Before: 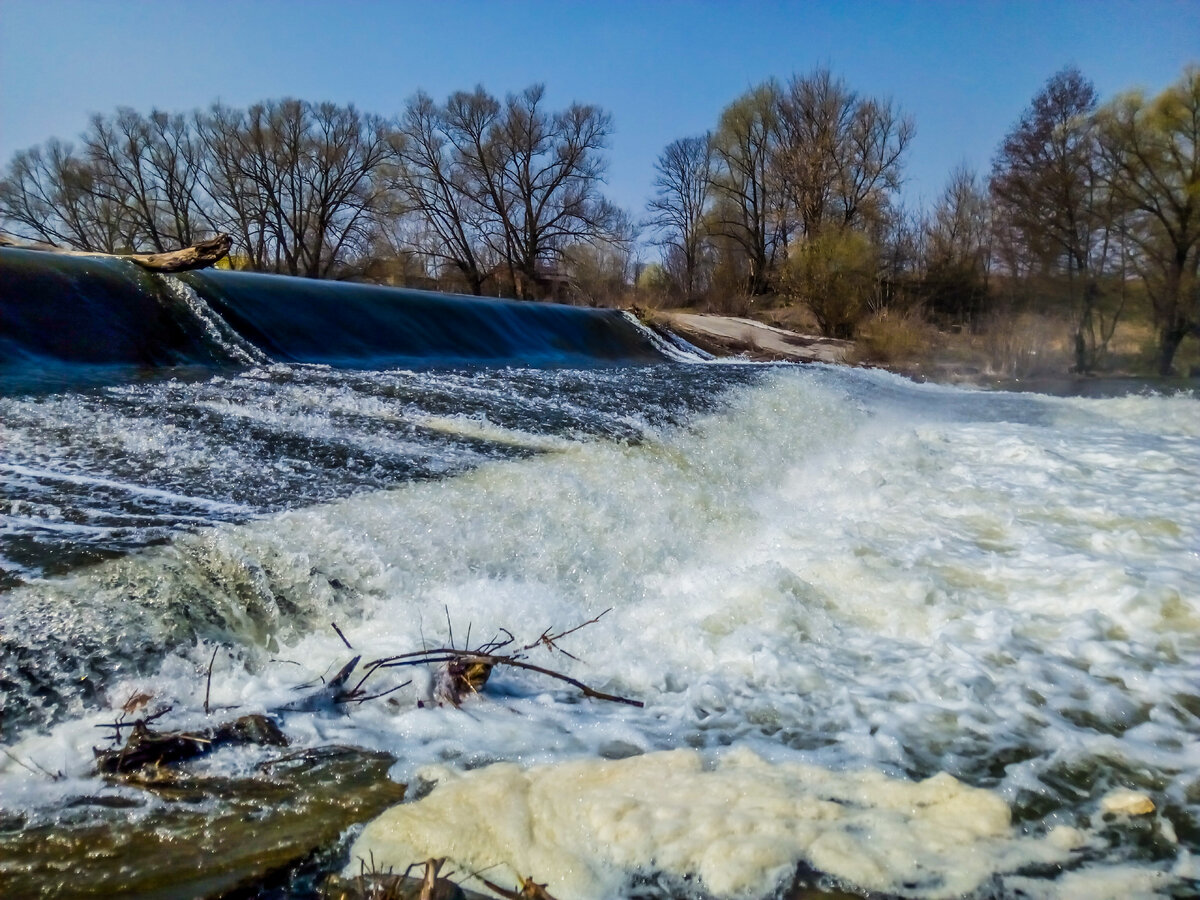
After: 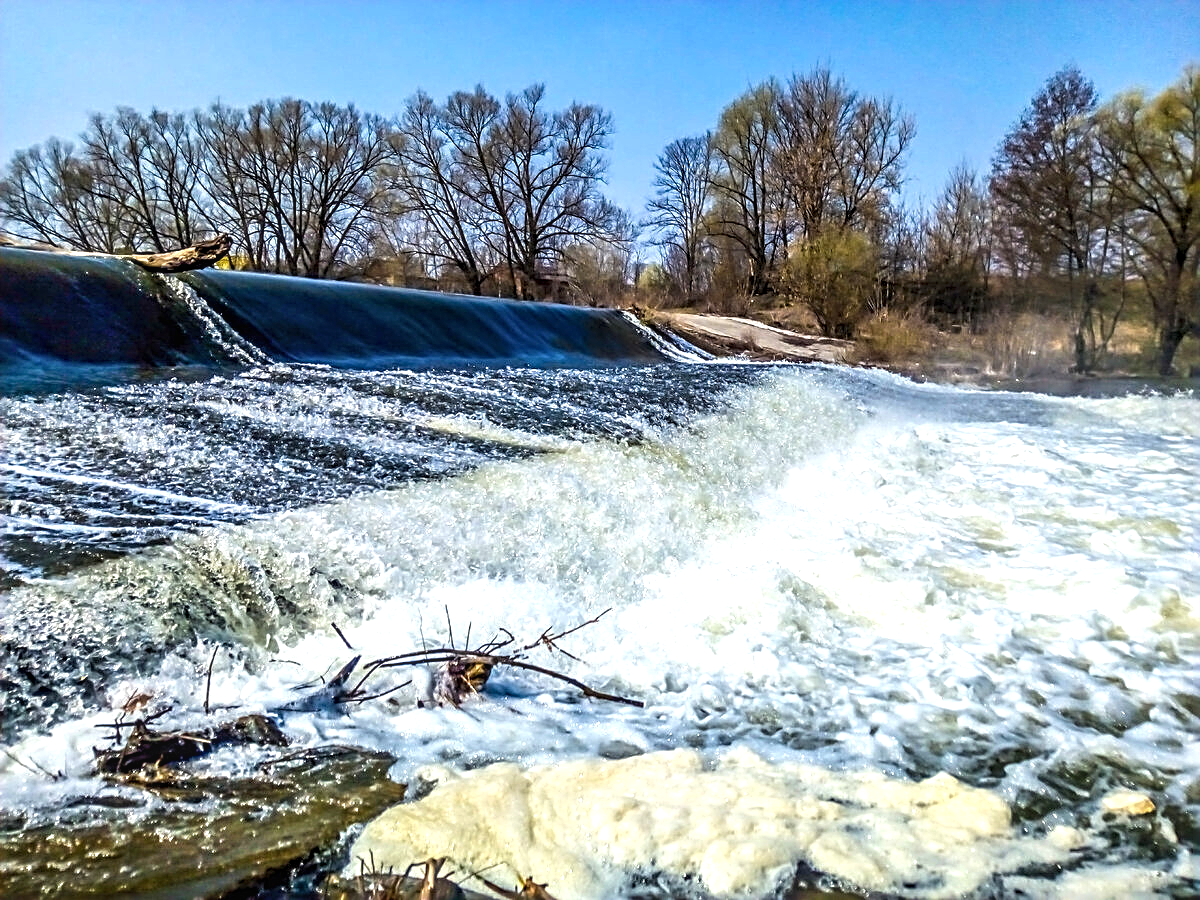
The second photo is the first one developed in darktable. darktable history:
exposure: black level correction 0, exposure 0.693 EV, compensate highlight preservation false
local contrast: on, module defaults
sharpen: radius 2.796, amount 0.729
color balance rgb: perceptual saturation grading › global saturation 0.345%, perceptual brilliance grading › global brilliance 3.449%
